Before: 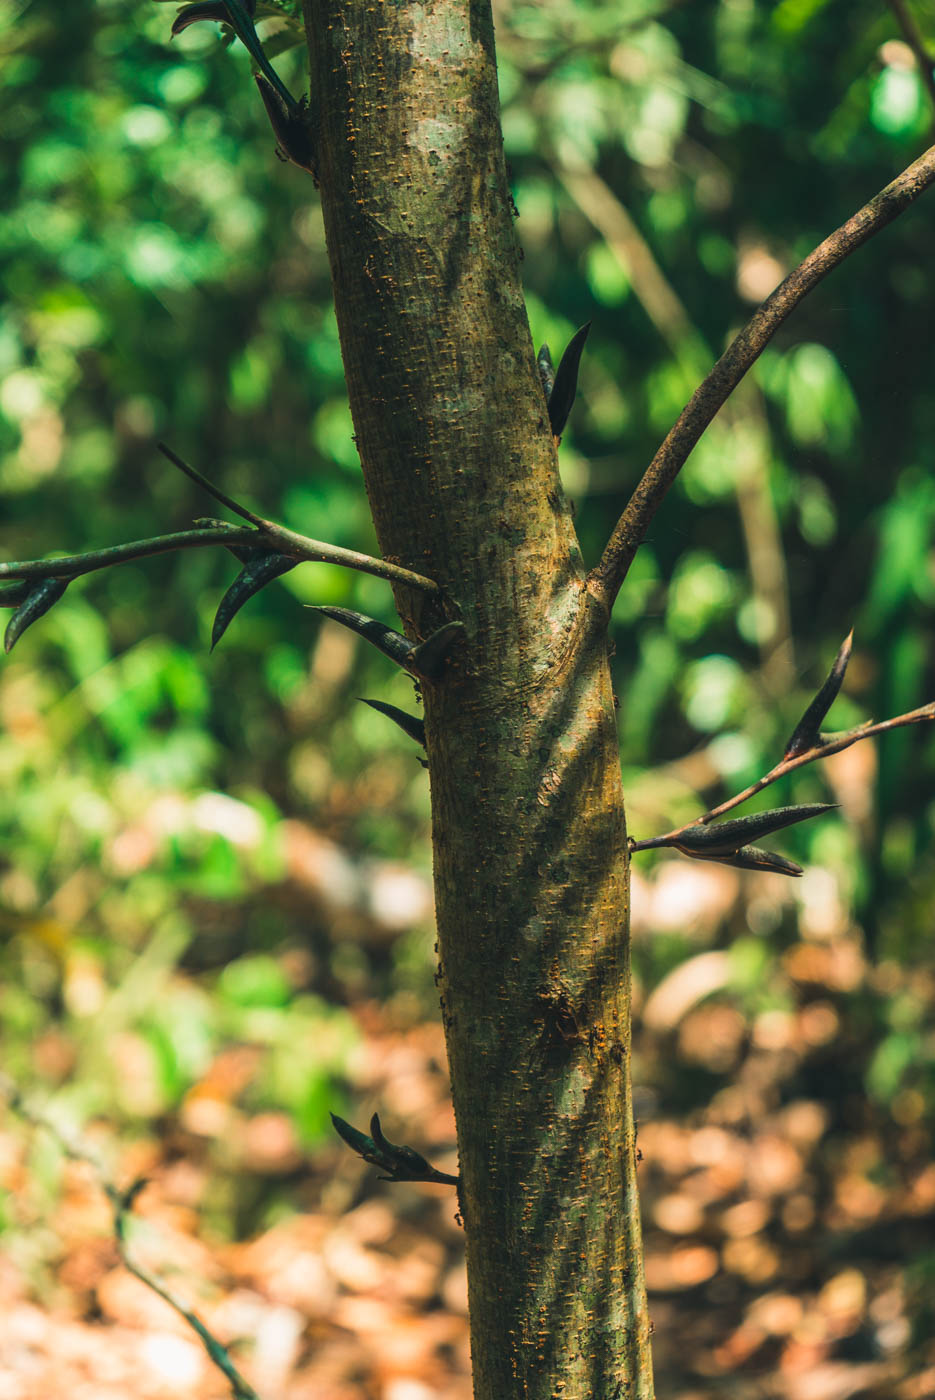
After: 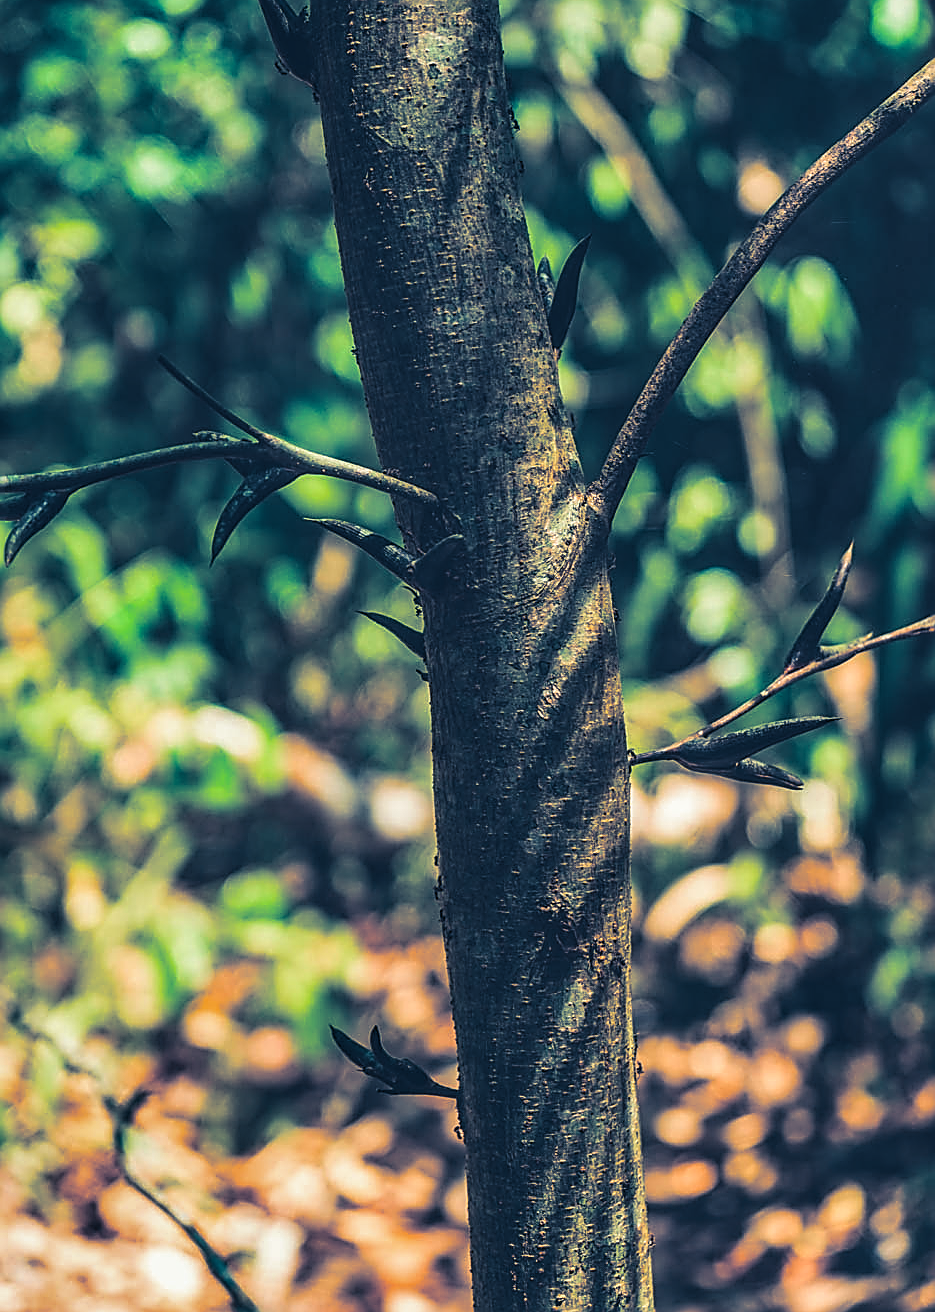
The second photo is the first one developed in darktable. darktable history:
sharpen: radius 1.685, amount 1.294
crop and rotate: top 6.25%
haze removal: adaptive false
exposure: black level correction -0.015, exposure -0.125 EV, compensate highlight preservation false
split-toning: shadows › hue 226.8°, shadows › saturation 0.84
local contrast: detail 130%
shadows and highlights: low approximation 0.01, soften with gaussian
